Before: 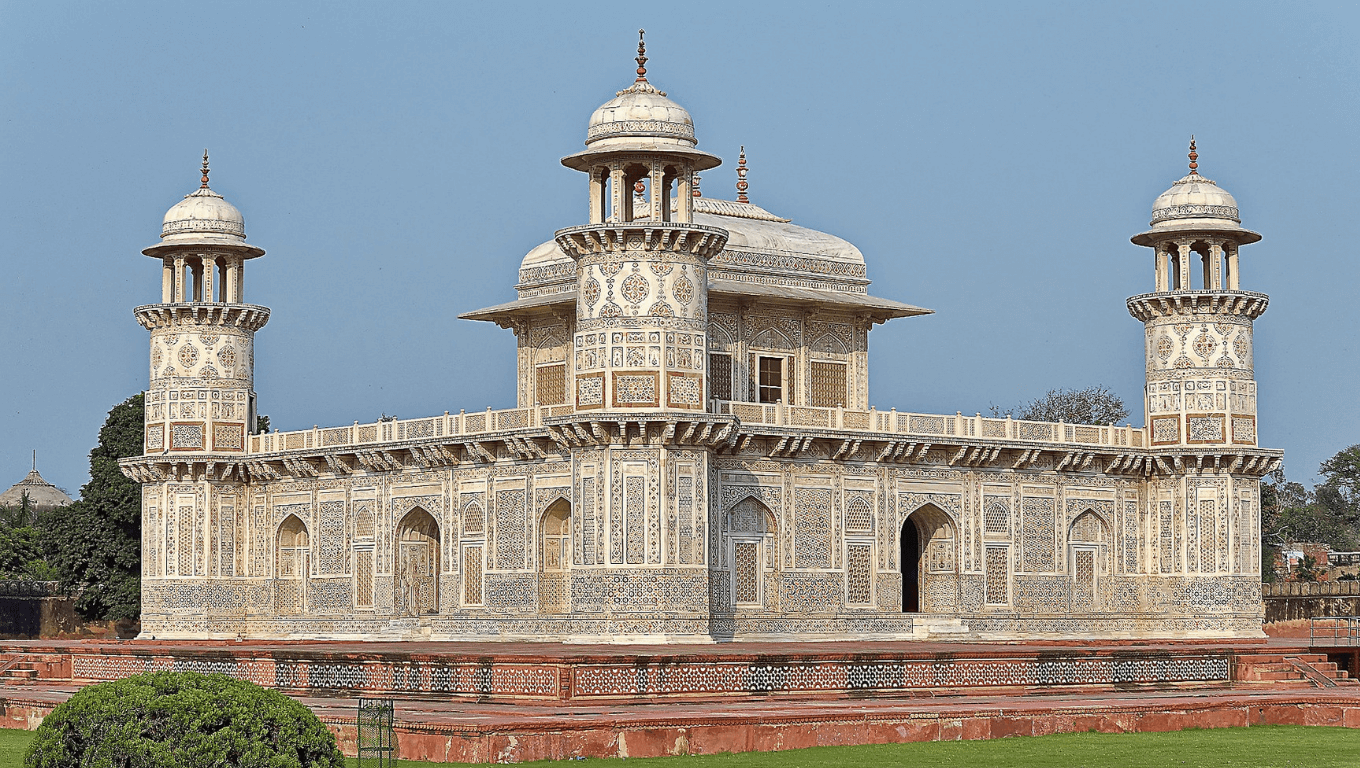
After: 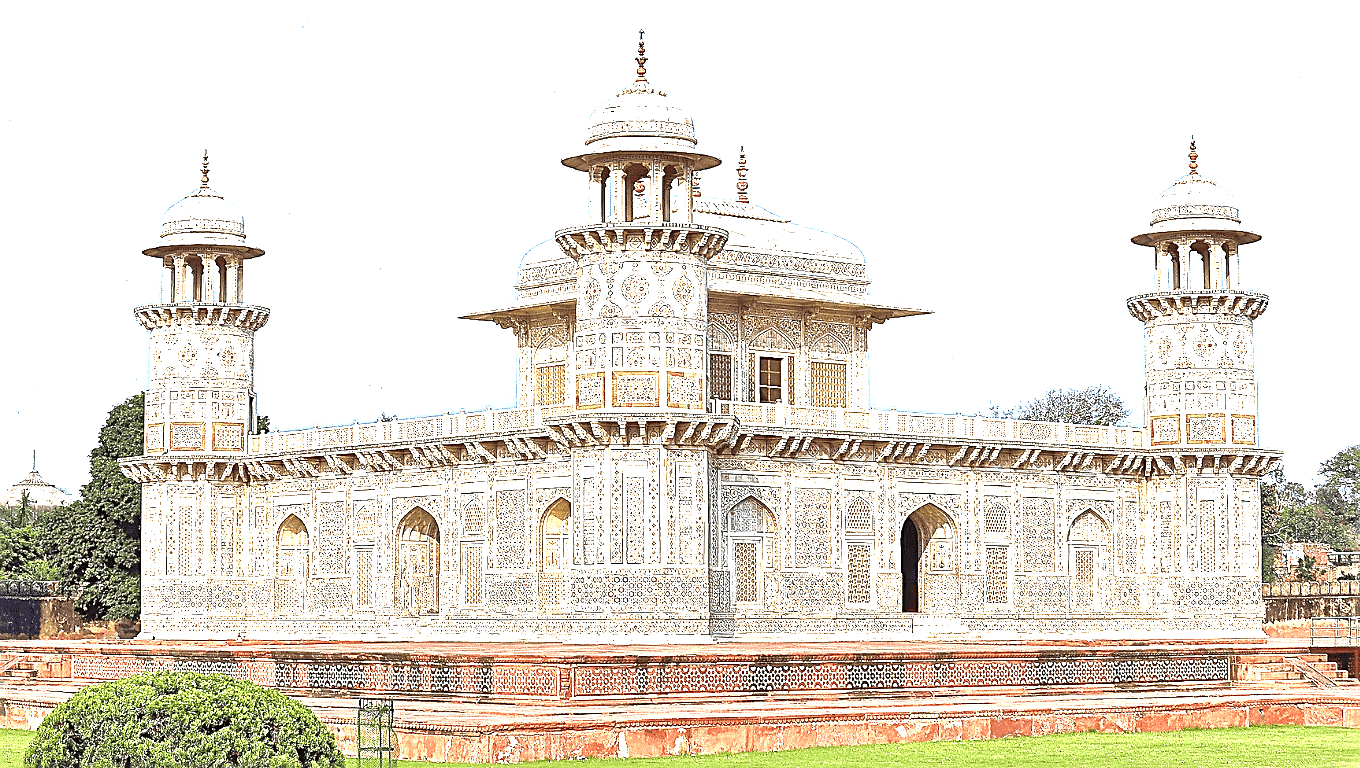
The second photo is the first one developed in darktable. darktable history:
velvia: on, module defaults
local contrast: mode bilateral grid, contrast 25, coarseness 60, detail 151%, midtone range 0.2
sharpen: on, module defaults
exposure: black level correction 0, exposure 1.975 EV, compensate exposure bias true, compensate highlight preservation false
